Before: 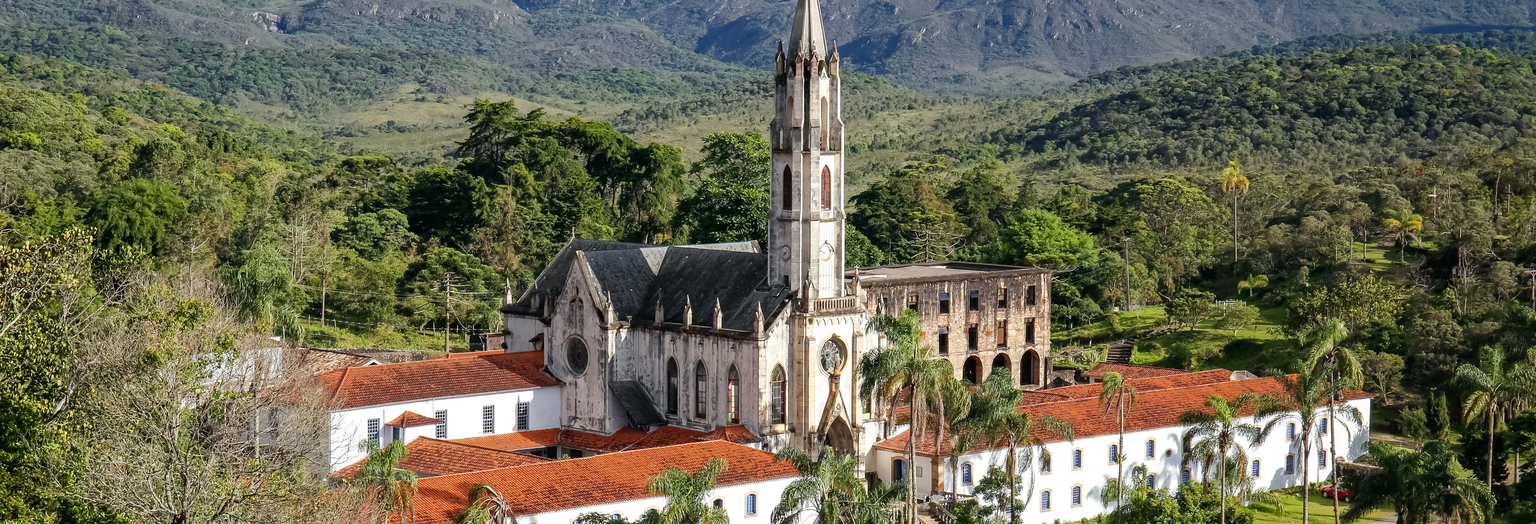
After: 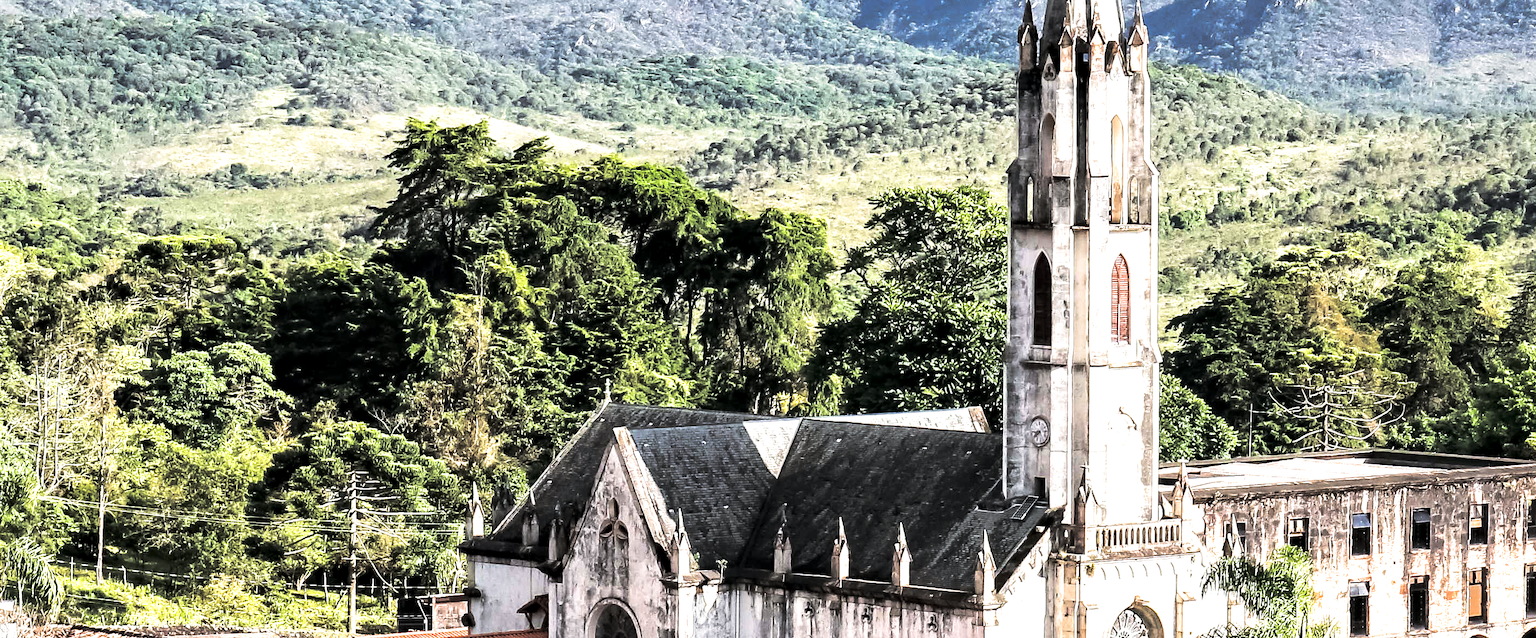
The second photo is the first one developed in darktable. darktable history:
split-toning: shadows › hue 36°, shadows › saturation 0.05, highlights › hue 10.8°, highlights › saturation 0.15, compress 40%
crop: left 17.835%, top 7.675%, right 32.881%, bottom 32.213%
contrast equalizer: octaves 7, y [[0.524 ×6], [0.512 ×6], [0.379 ×6], [0 ×6], [0 ×6]]
exposure: exposure 0.935 EV, compensate highlight preservation false
tone equalizer: -8 EV -0.75 EV, -7 EV -0.7 EV, -6 EV -0.6 EV, -5 EV -0.4 EV, -3 EV 0.4 EV, -2 EV 0.6 EV, -1 EV 0.7 EV, +0 EV 0.75 EV, edges refinement/feathering 500, mask exposure compensation -1.57 EV, preserve details no
